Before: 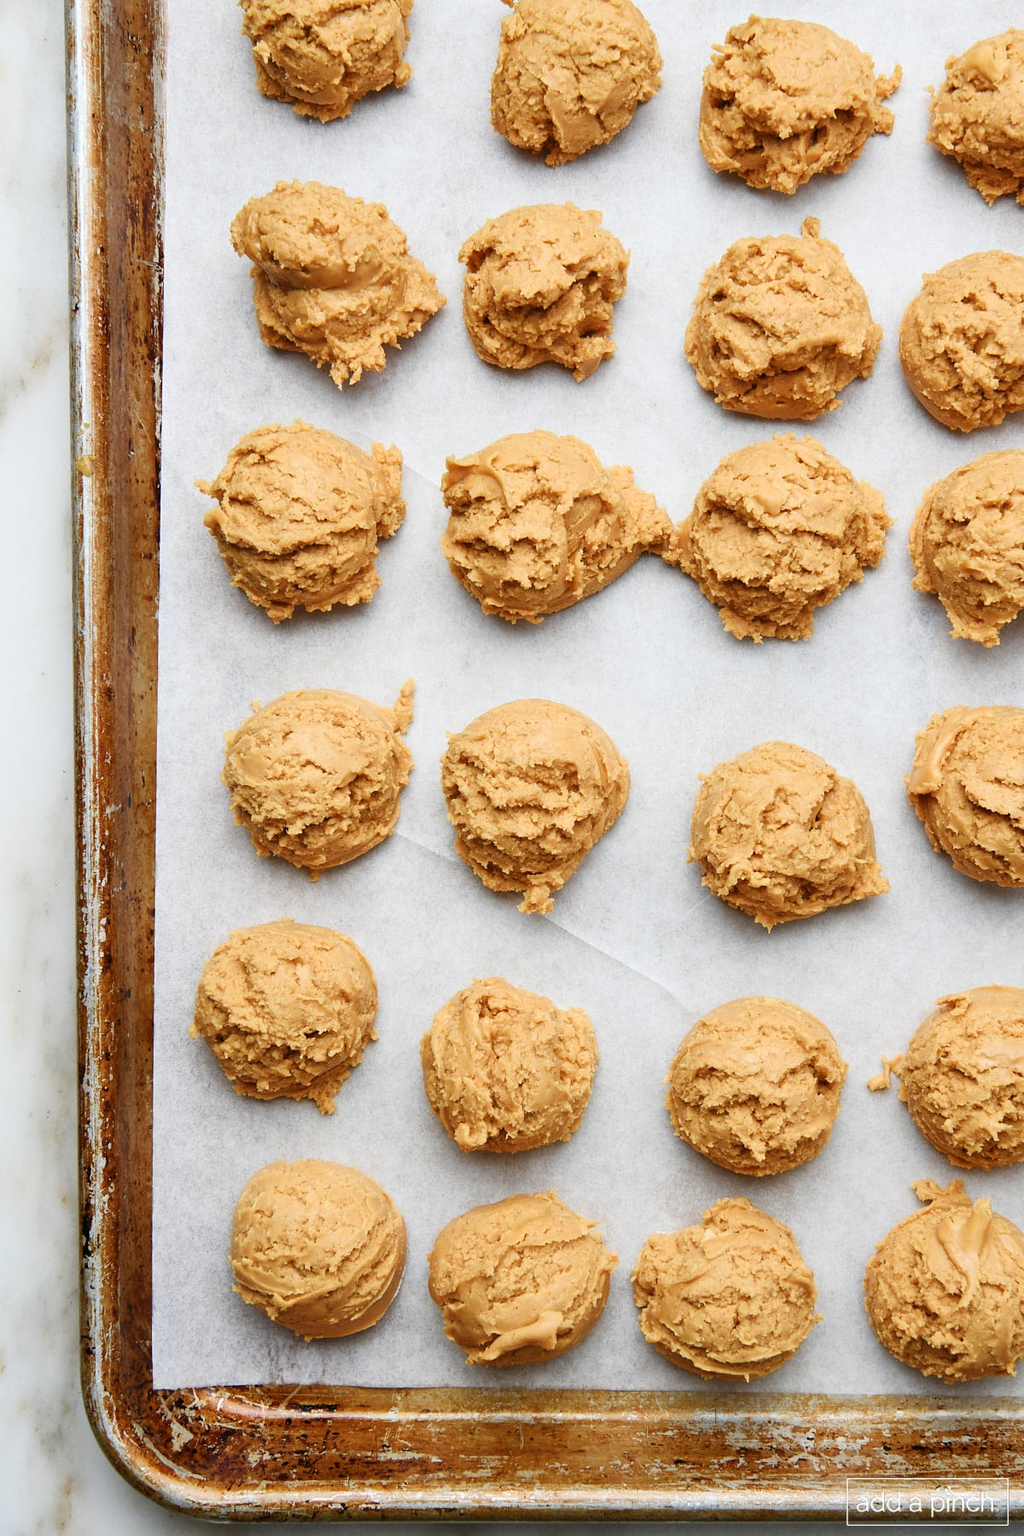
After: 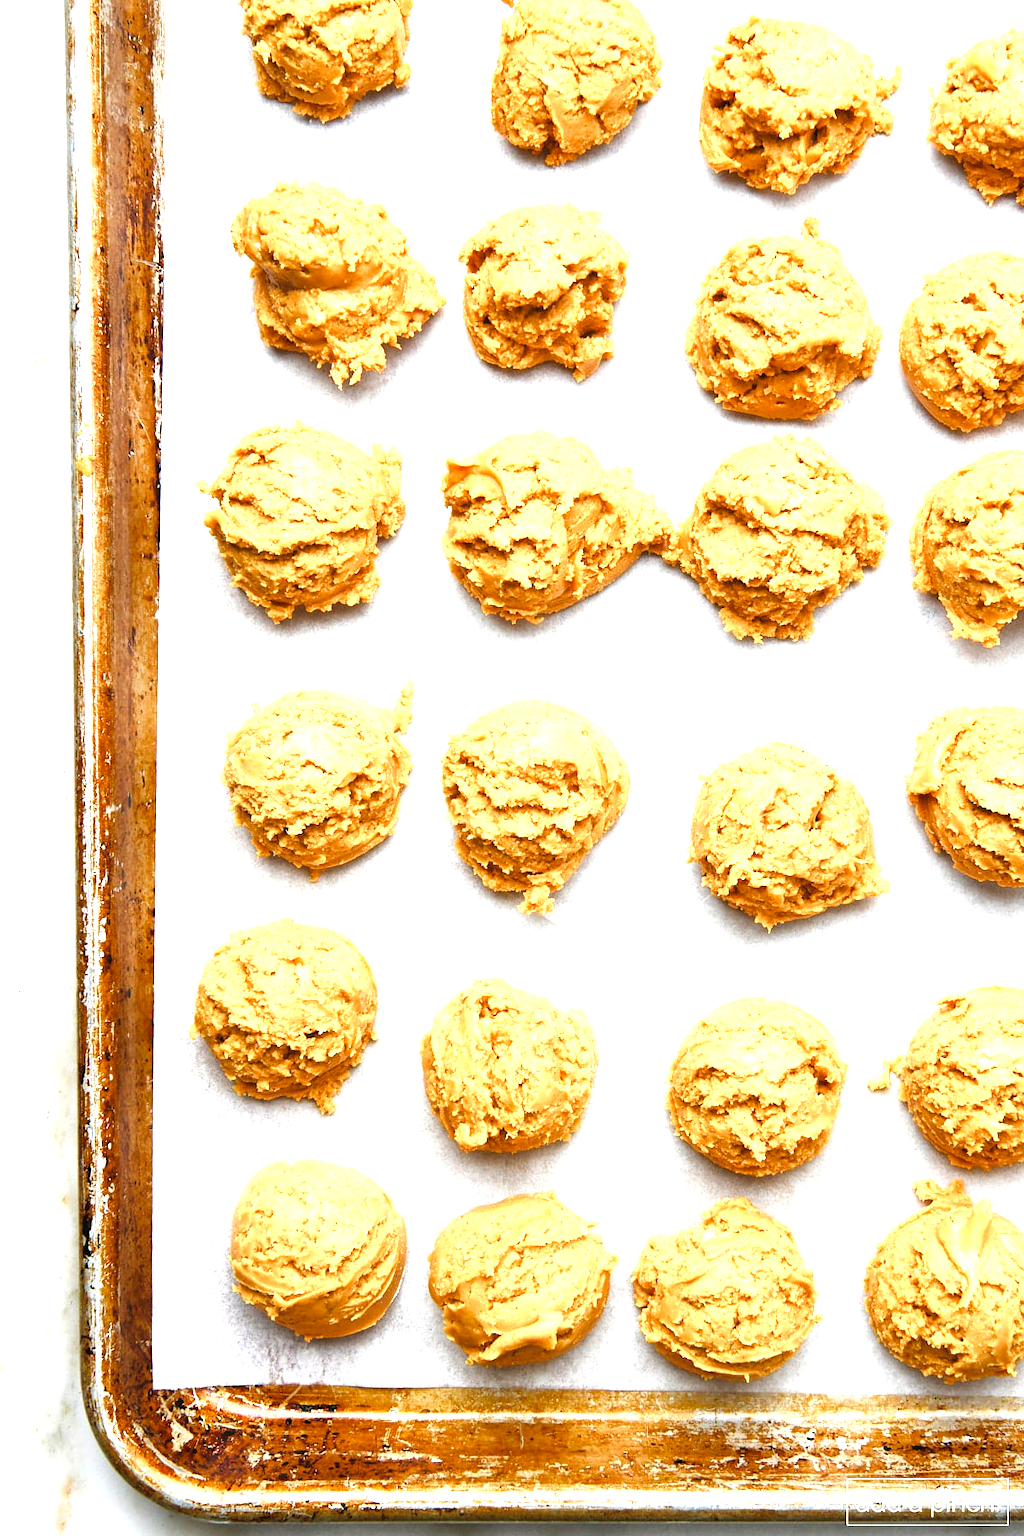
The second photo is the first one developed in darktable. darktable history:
levels: levels [0, 0.43, 0.859]
color balance rgb: shadows fall-off 101%, linear chroma grading › mid-tones 7.63%, perceptual saturation grading › mid-tones 11.68%, mask middle-gray fulcrum 22.45%, global vibrance 10.11%, saturation formula JzAzBz (2021)
exposure: black level correction 0, exposure 0.7 EV, compensate exposure bias true, compensate highlight preservation false
